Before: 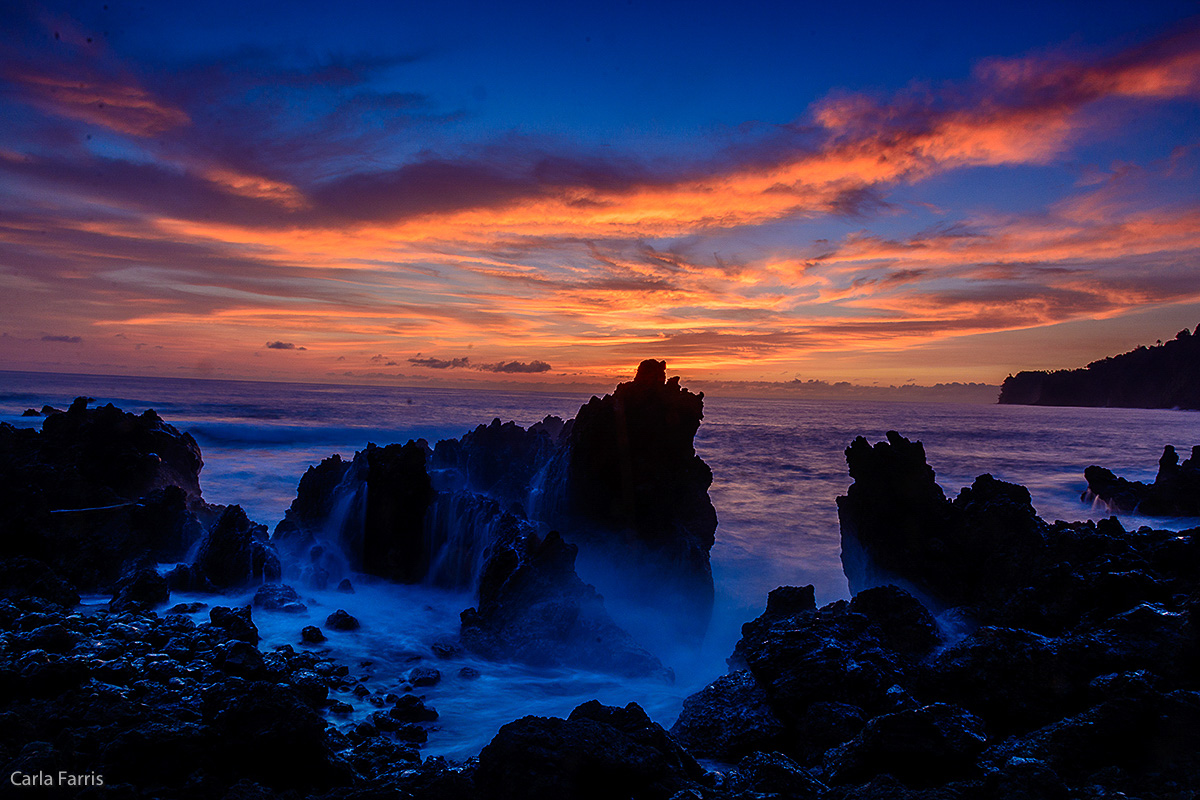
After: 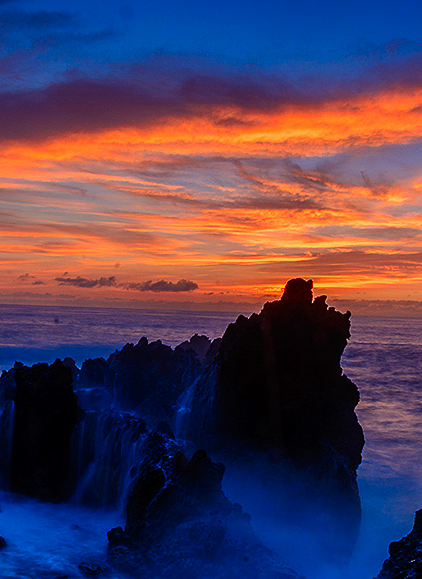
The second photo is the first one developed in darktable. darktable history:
vibrance: vibrance 67%
crop and rotate: left 29.476%, top 10.214%, right 35.32%, bottom 17.333%
